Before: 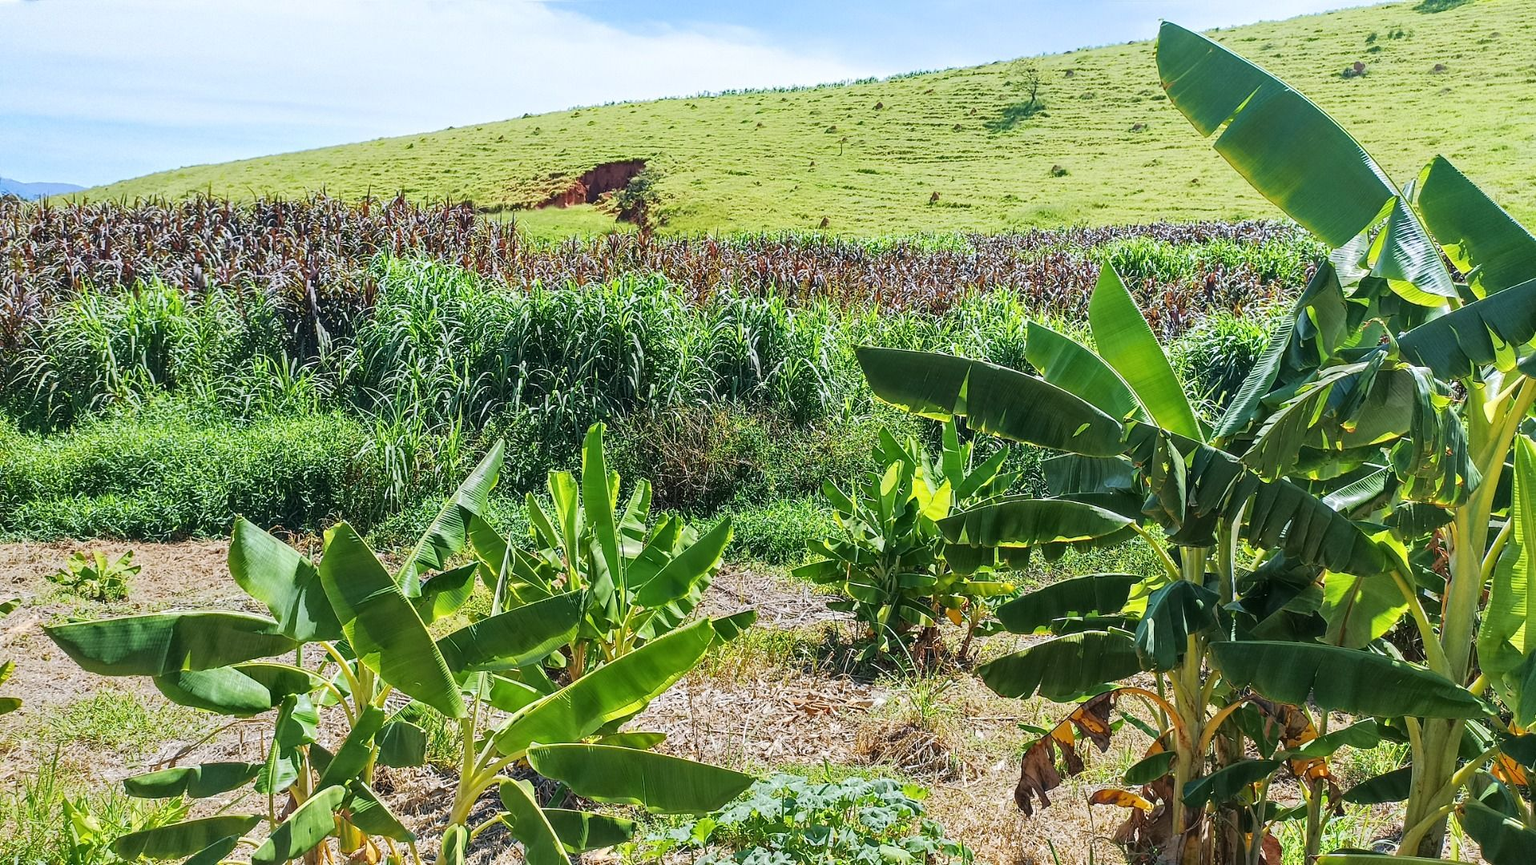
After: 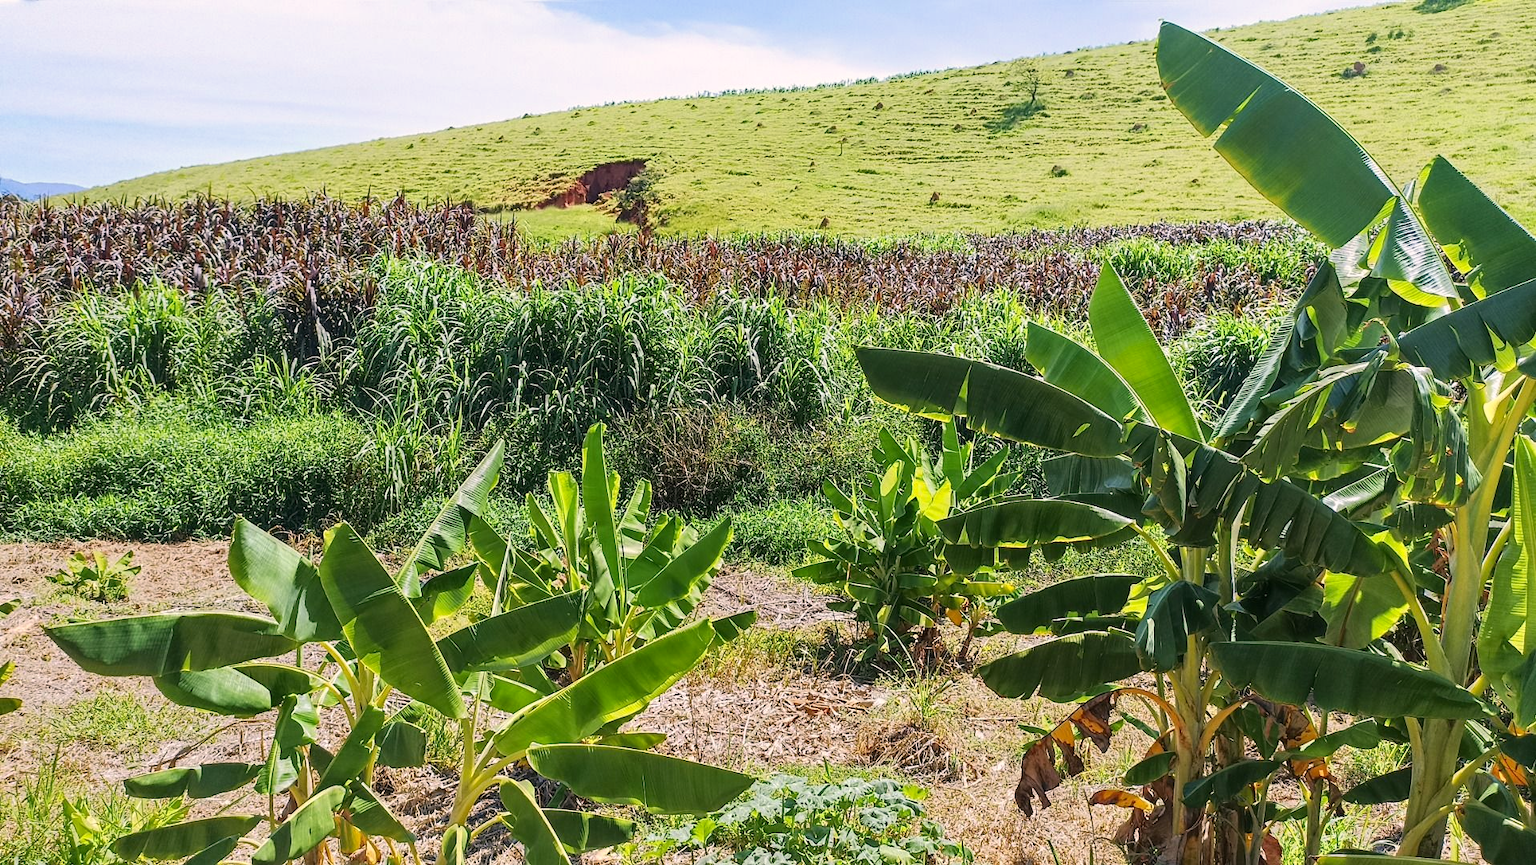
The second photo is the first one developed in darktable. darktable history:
color correction: highlights a* 6.82, highlights b* 4.01
